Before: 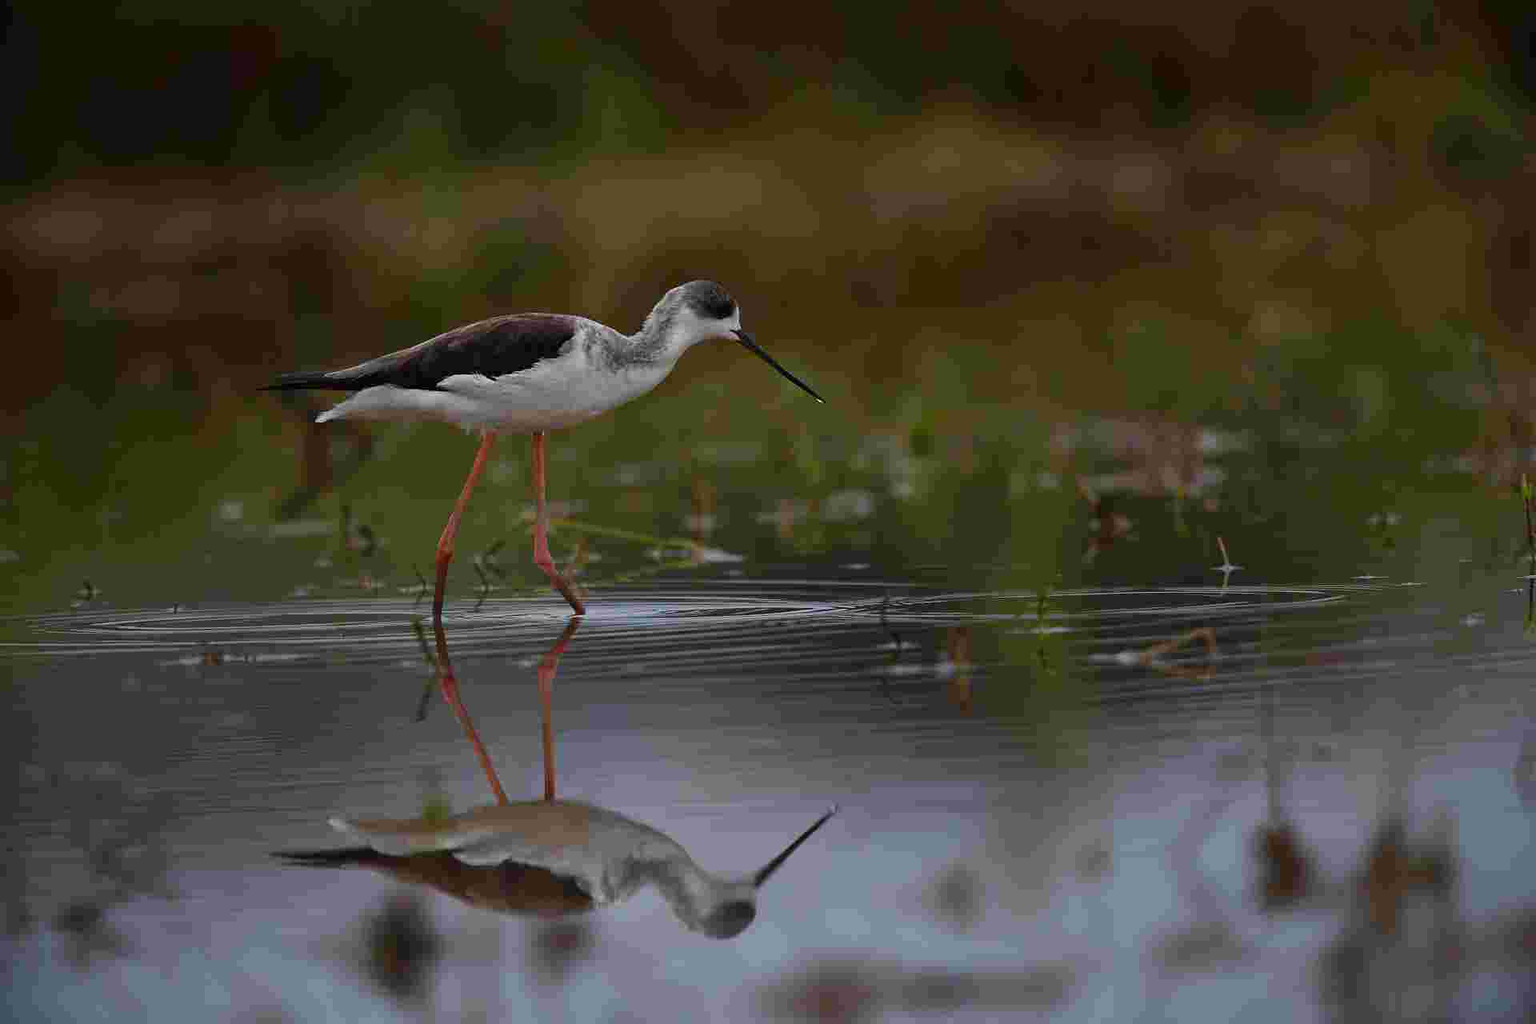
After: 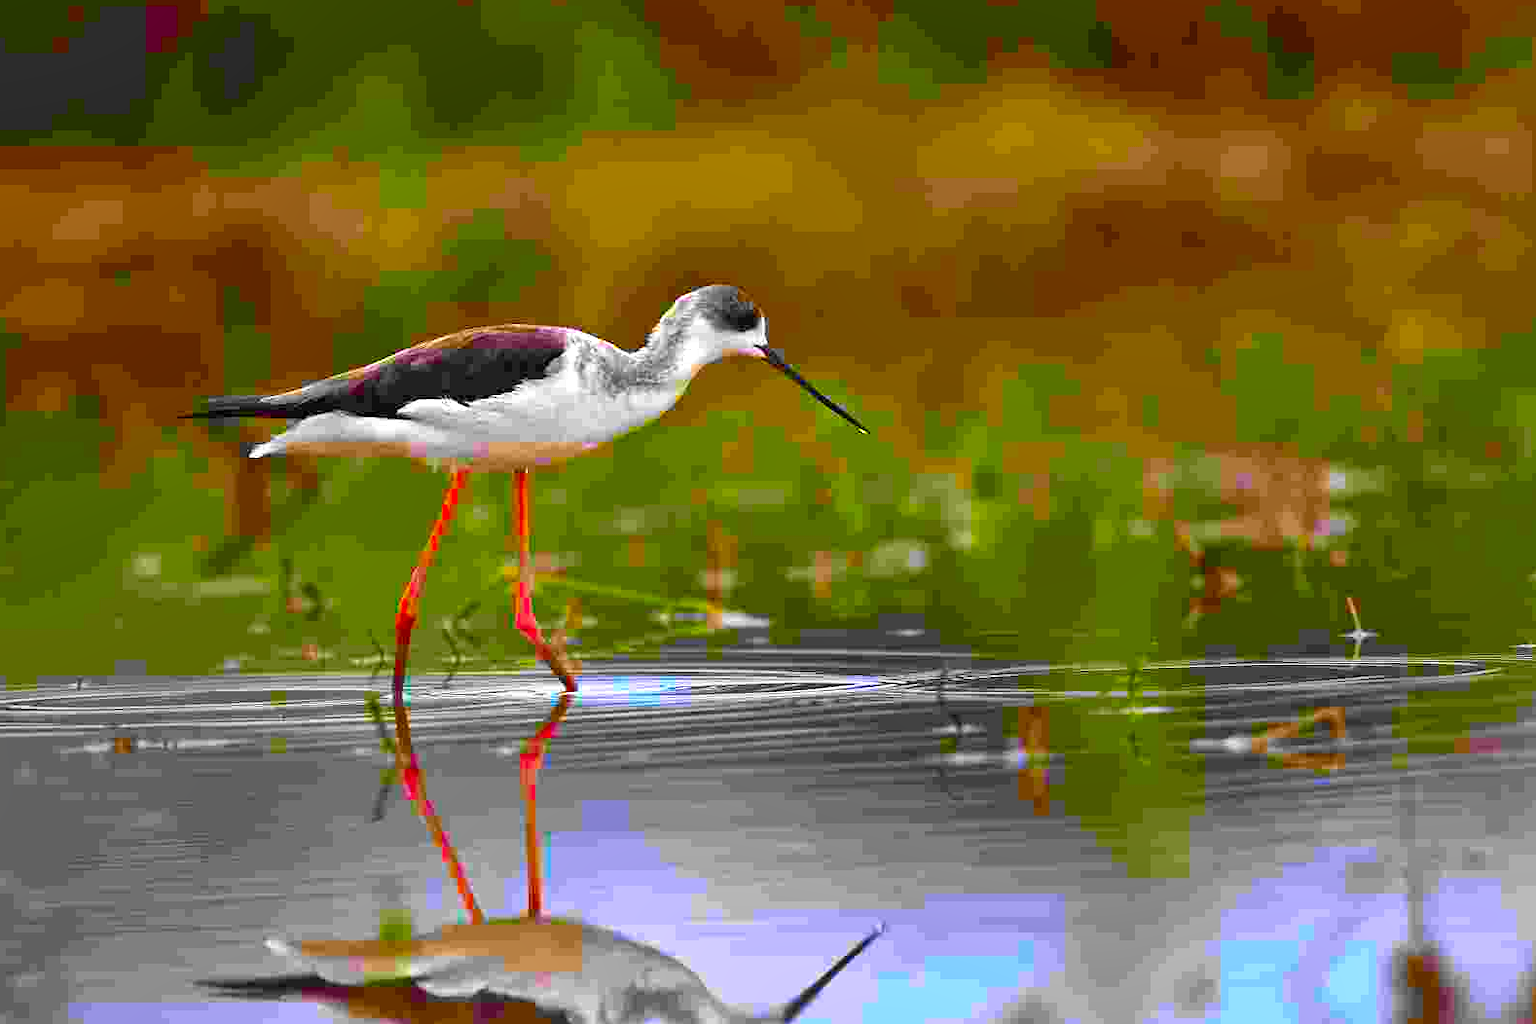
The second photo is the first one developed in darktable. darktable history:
exposure: black level correction 0.001, exposure 0.5 EV, compensate exposure bias true, compensate highlight preservation false
color balance rgb: perceptual saturation grading › global saturation 20%, global vibrance 20%
color contrast: green-magenta contrast 1.55, blue-yellow contrast 1.83
shadows and highlights: soften with gaussian
crop and rotate: left 7.196%, top 4.574%, right 10.605%, bottom 13.178%
